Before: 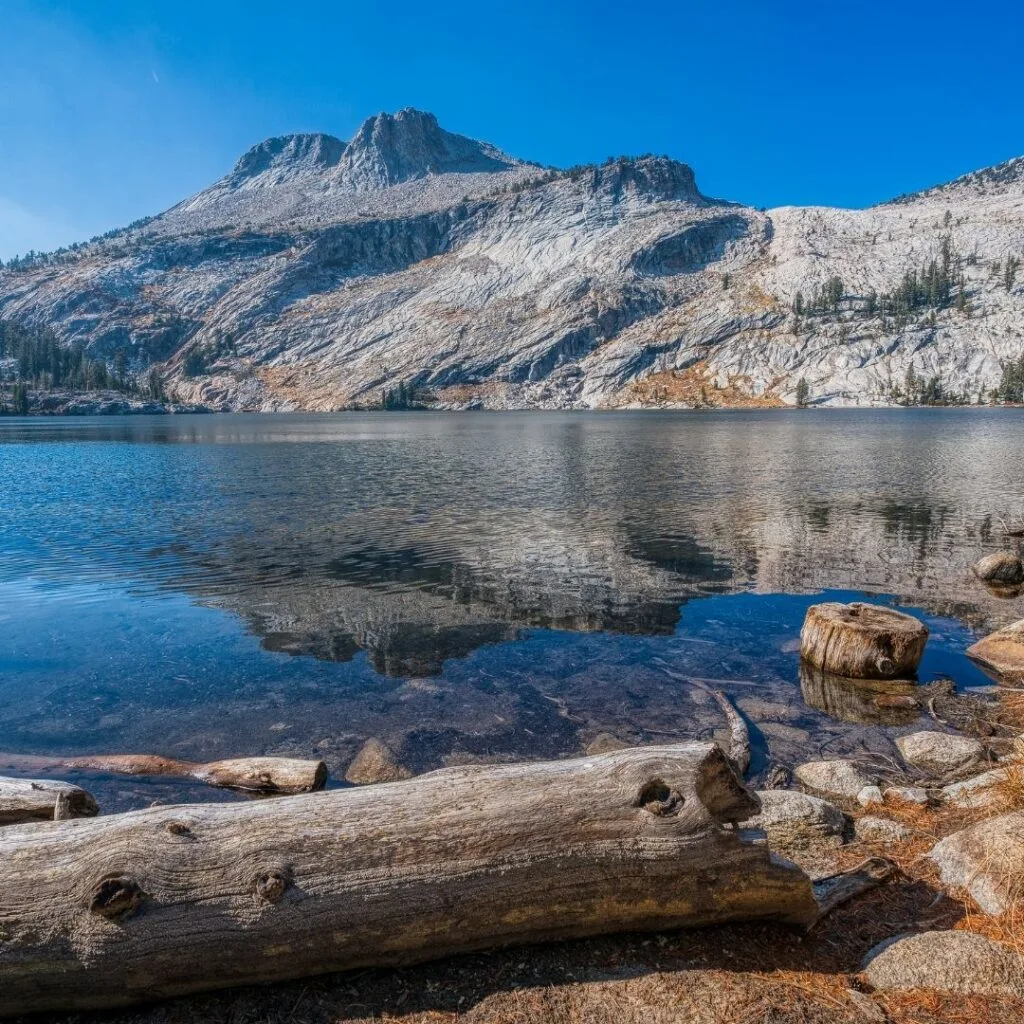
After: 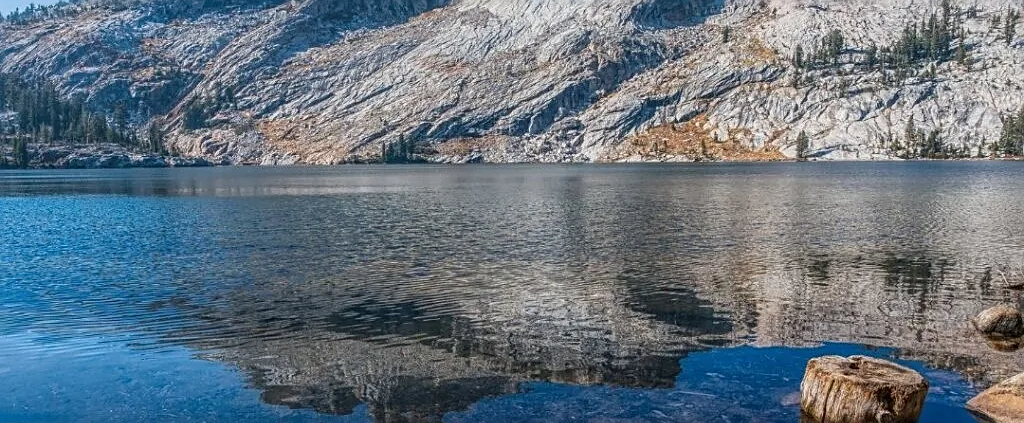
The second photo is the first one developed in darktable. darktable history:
crop and rotate: top 24.173%, bottom 34.479%
sharpen: on, module defaults
